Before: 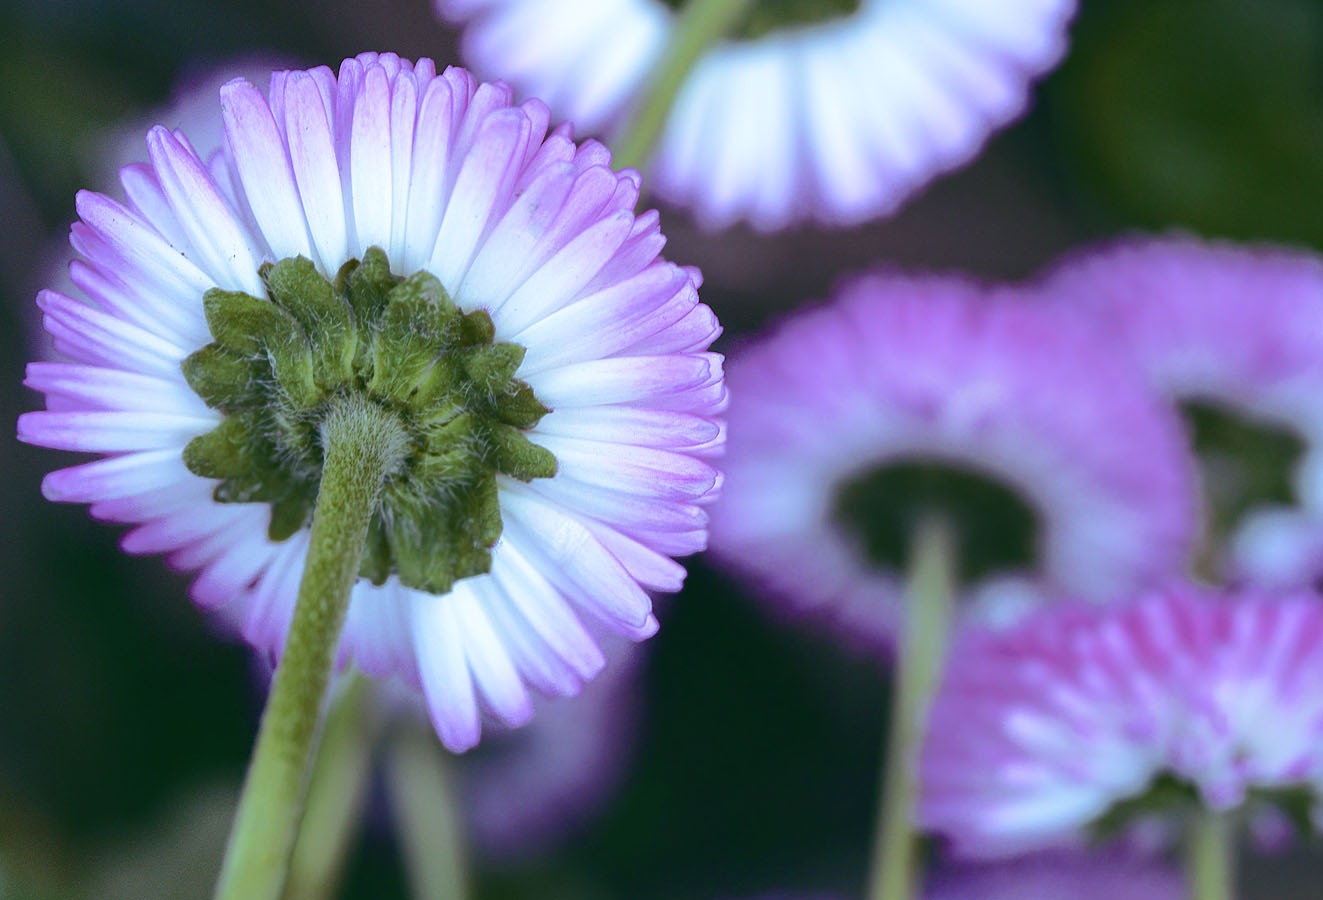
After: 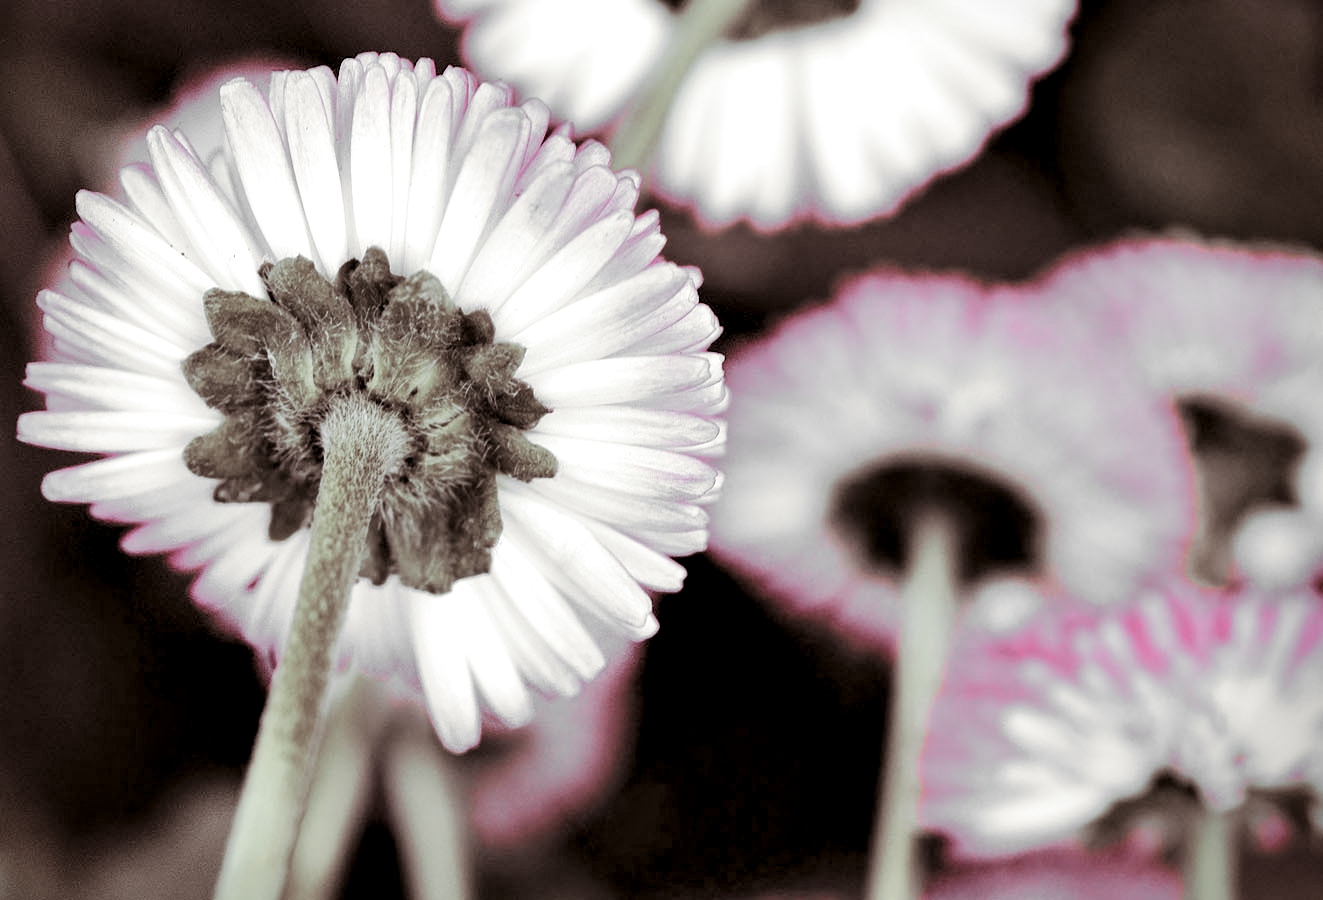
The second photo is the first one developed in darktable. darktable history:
exposure: exposure 0.2 EV, compensate highlight preservation false
shadows and highlights: shadows 32, highlights -32, soften with gaussian
tone curve: curves: ch0 [(0, 0) (0.004, 0.001) (0.133, 0.112) (0.325, 0.362) (0.832, 0.893) (1, 1)], color space Lab, linked channels, preserve colors none
contrast brightness saturation: brightness 0.18, saturation -0.5
vignetting: fall-off start 88.53%, fall-off radius 44.2%, saturation 0.376, width/height ratio 1.161
levels: levels [0.116, 0.574, 1]
color zones: curves: ch1 [(0, 0.831) (0.08, 0.771) (0.157, 0.268) (0.241, 0.207) (0.562, -0.005) (0.714, -0.013) (0.876, 0.01) (1, 0.831)]
split-toning: shadows › saturation 0.24, highlights › hue 54°, highlights › saturation 0.24
contrast equalizer: octaves 7, y [[0.528, 0.548, 0.563, 0.562, 0.546, 0.526], [0.55 ×6], [0 ×6], [0 ×6], [0 ×6]]
color correction: highlights a* -5.94, highlights b* 9.48, shadows a* 10.12, shadows b* 23.94
